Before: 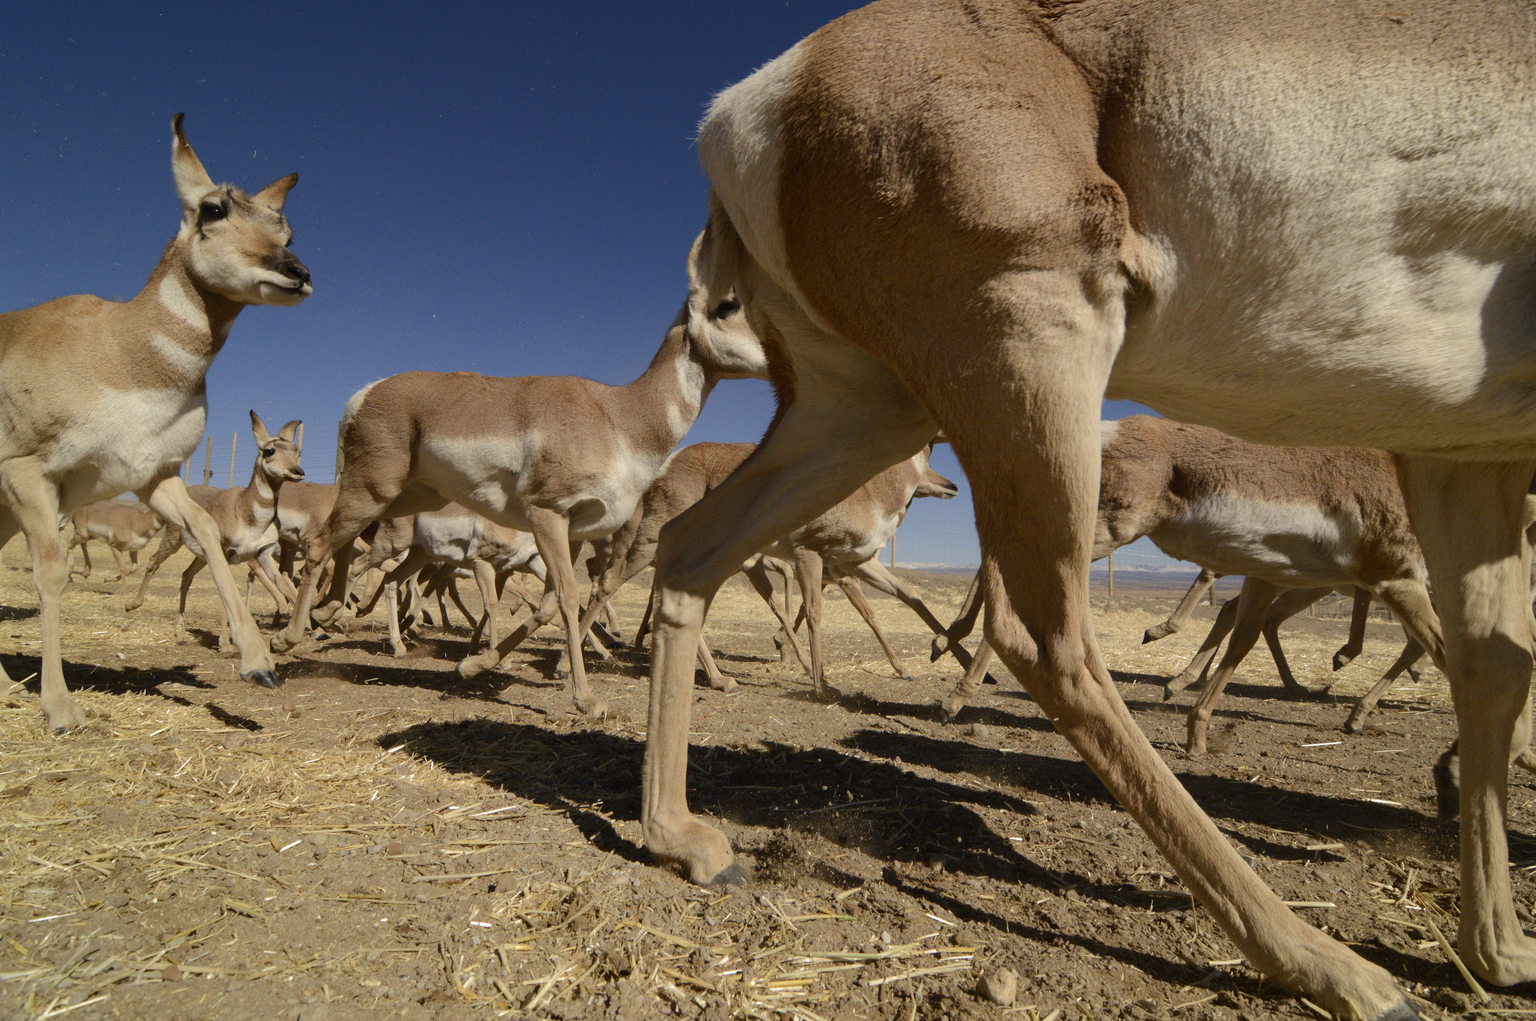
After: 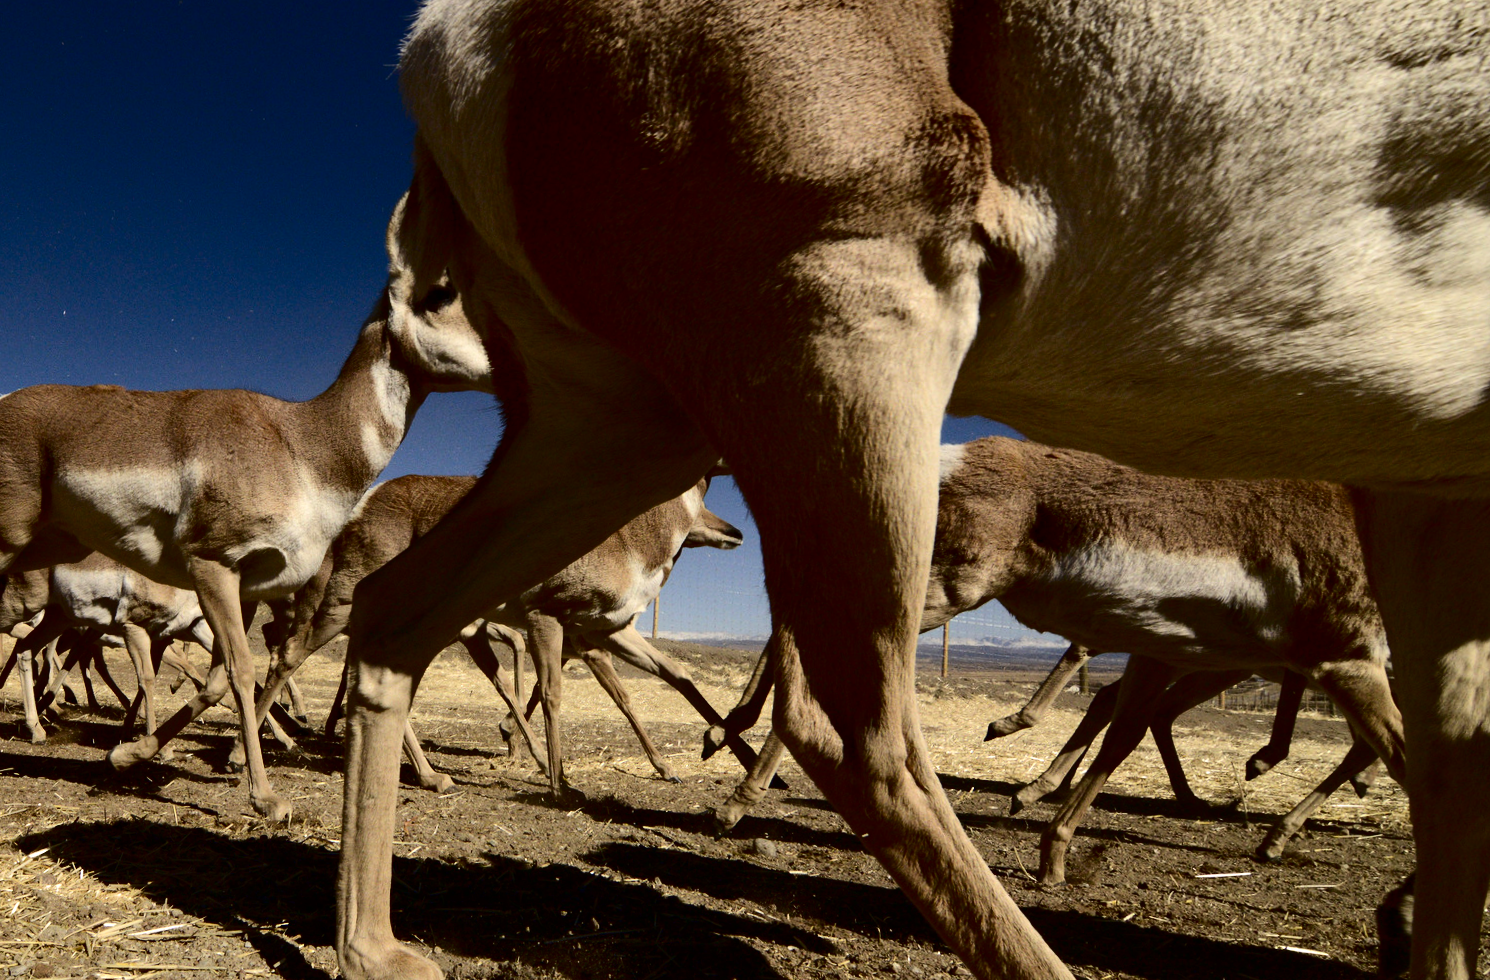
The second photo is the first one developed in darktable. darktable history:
crop and rotate: left 20.74%, top 7.912%, right 0.375%, bottom 13.378%
rotate and perspective: rotation 0.062°, lens shift (vertical) 0.115, lens shift (horizontal) -0.133, crop left 0.047, crop right 0.94, crop top 0.061, crop bottom 0.94
tone equalizer: -8 EV -0.417 EV, -7 EV -0.389 EV, -6 EV -0.333 EV, -5 EV -0.222 EV, -3 EV 0.222 EV, -2 EV 0.333 EV, -1 EV 0.389 EV, +0 EV 0.417 EV, edges refinement/feathering 500, mask exposure compensation -1.57 EV, preserve details no
exposure: compensate highlight preservation false
contrast brightness saturation: contrast 0.24, brightness -0.24, saturation 0.14
